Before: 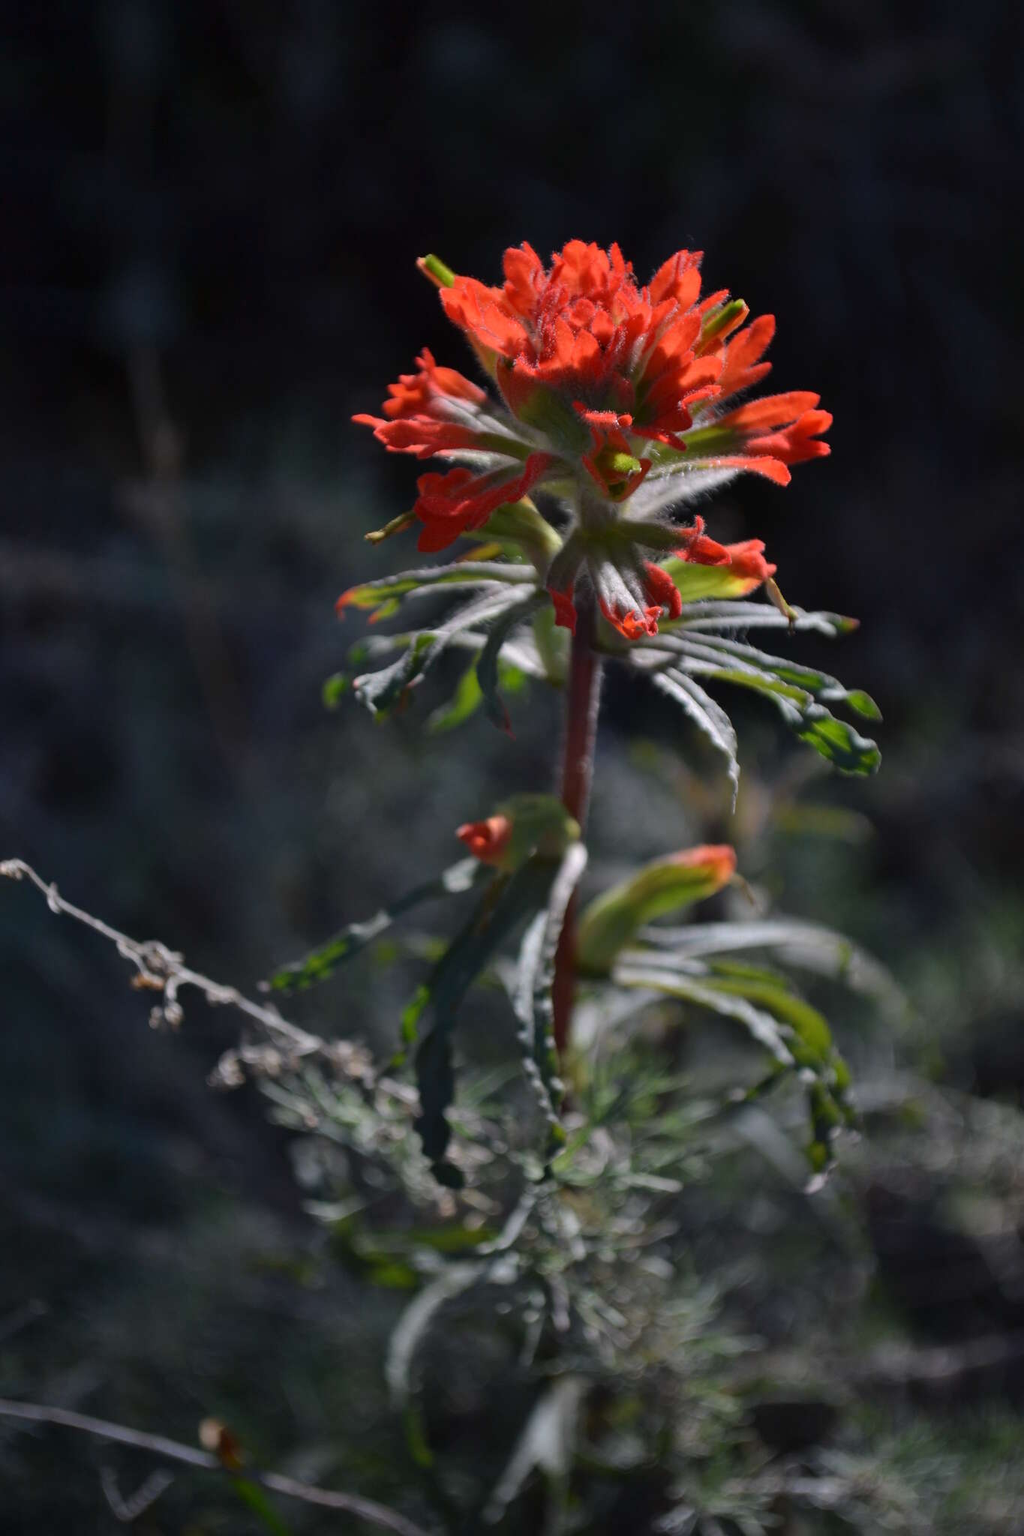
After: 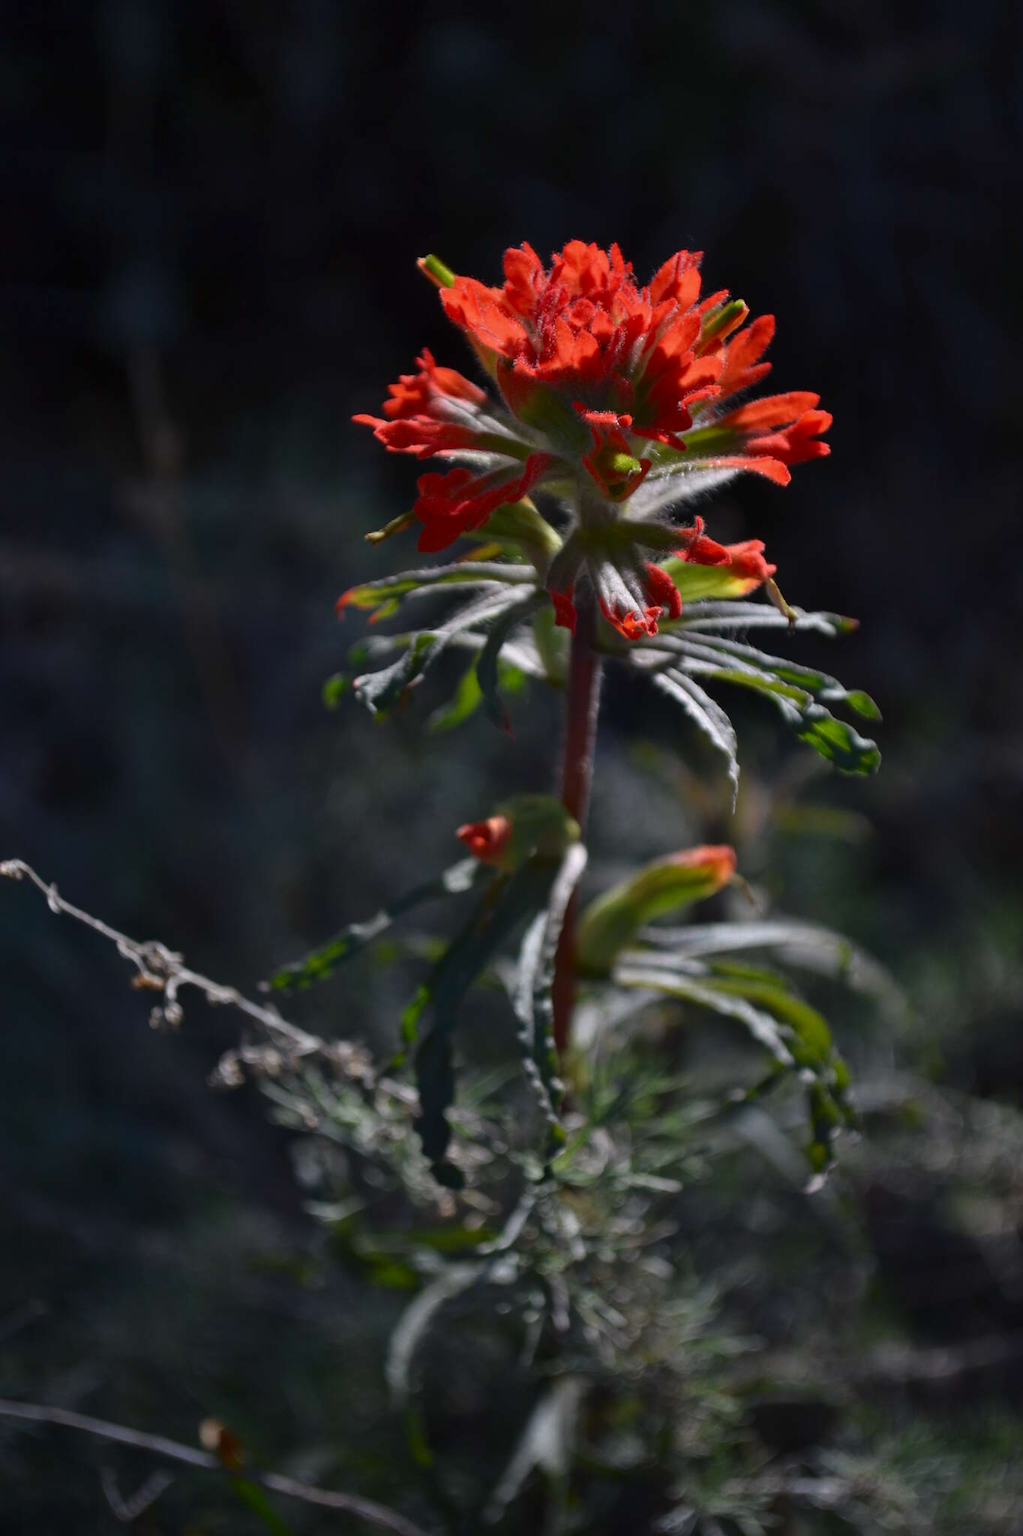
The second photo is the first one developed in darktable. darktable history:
tone curve: curves: ch0 [(0, 0) (0.003, 0.002) (0.011, 0.009) (0.025, 0.022) (0.044, 0.041) (0.069, 0.059) (0.1, 0.082) (0.136, 0.106) (0.177, 0.138) (0.224, 0.179) (0.277, 0.226) (0.335, 0.28) (0.399, 0.342) (0.468, 0.413) (0.543, 0.493) (0.623, 0.591) (0.709, 0.699) (0.801, 0.804) (0.898, 0.899) (1, 1)], color space Lab, independent channels, preserve colors none
